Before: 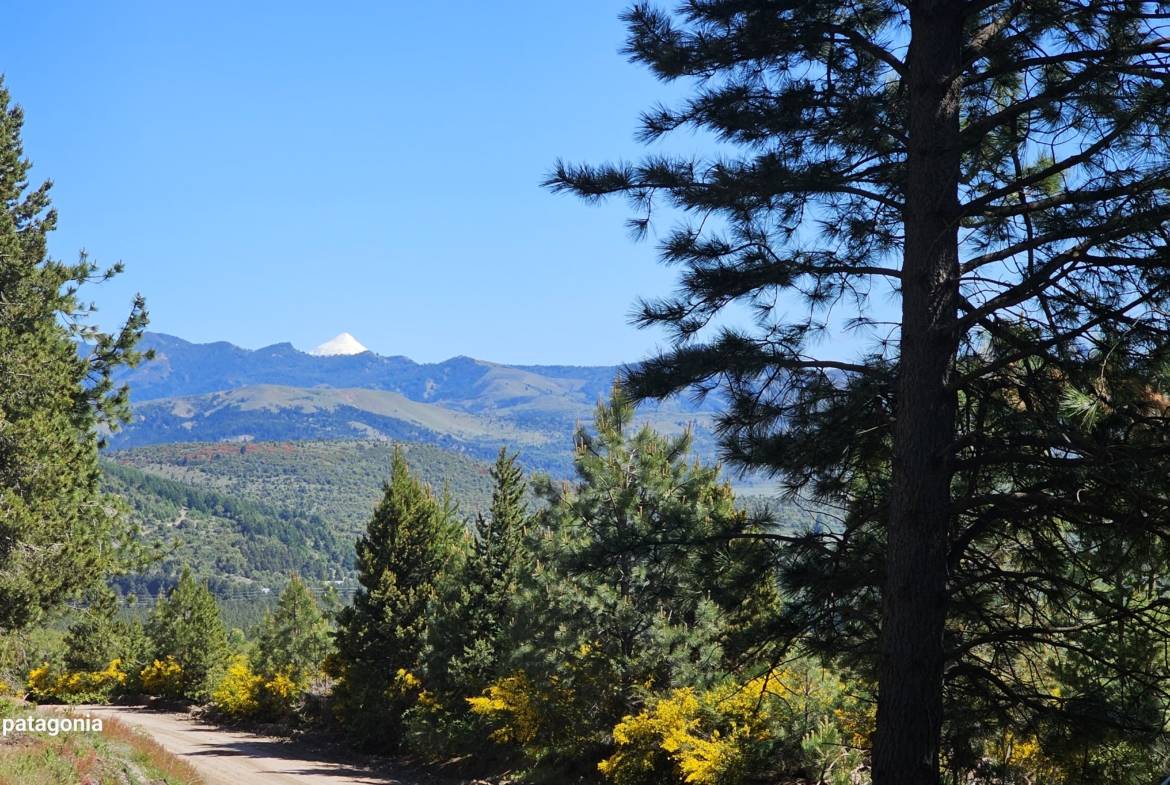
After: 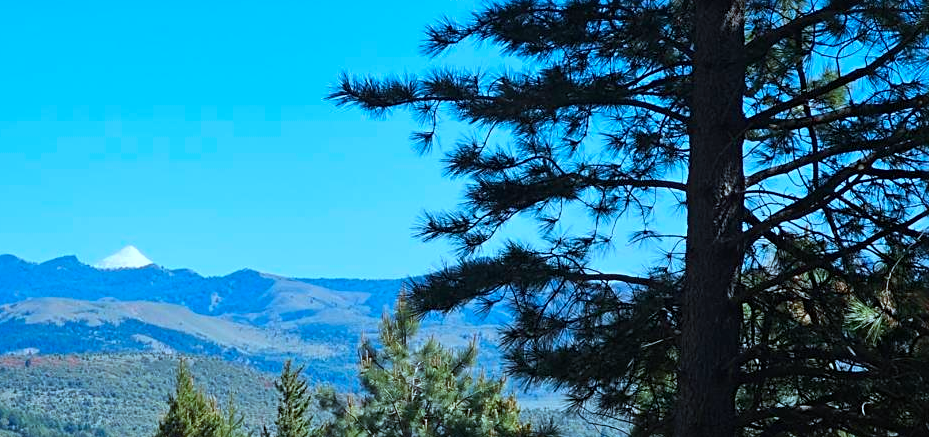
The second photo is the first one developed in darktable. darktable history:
crop: left 18.38%, top 11.092%, right 2.134%, bottom 33.217%
sharpen: radius 2.529, amount 0.323
color correction: highlights a* -9.73, highlights b* -21.22
